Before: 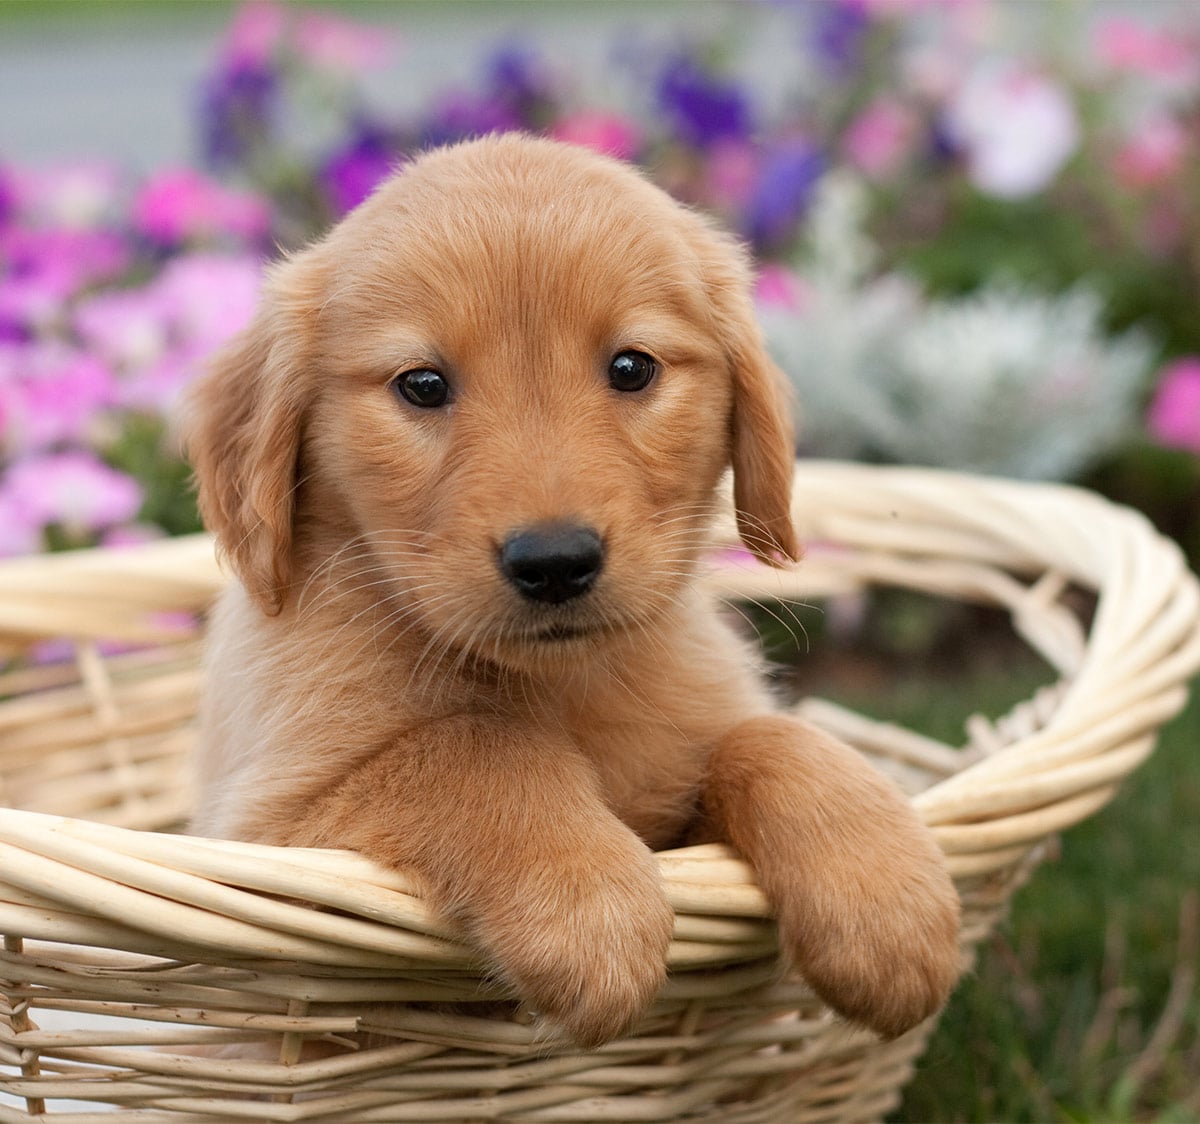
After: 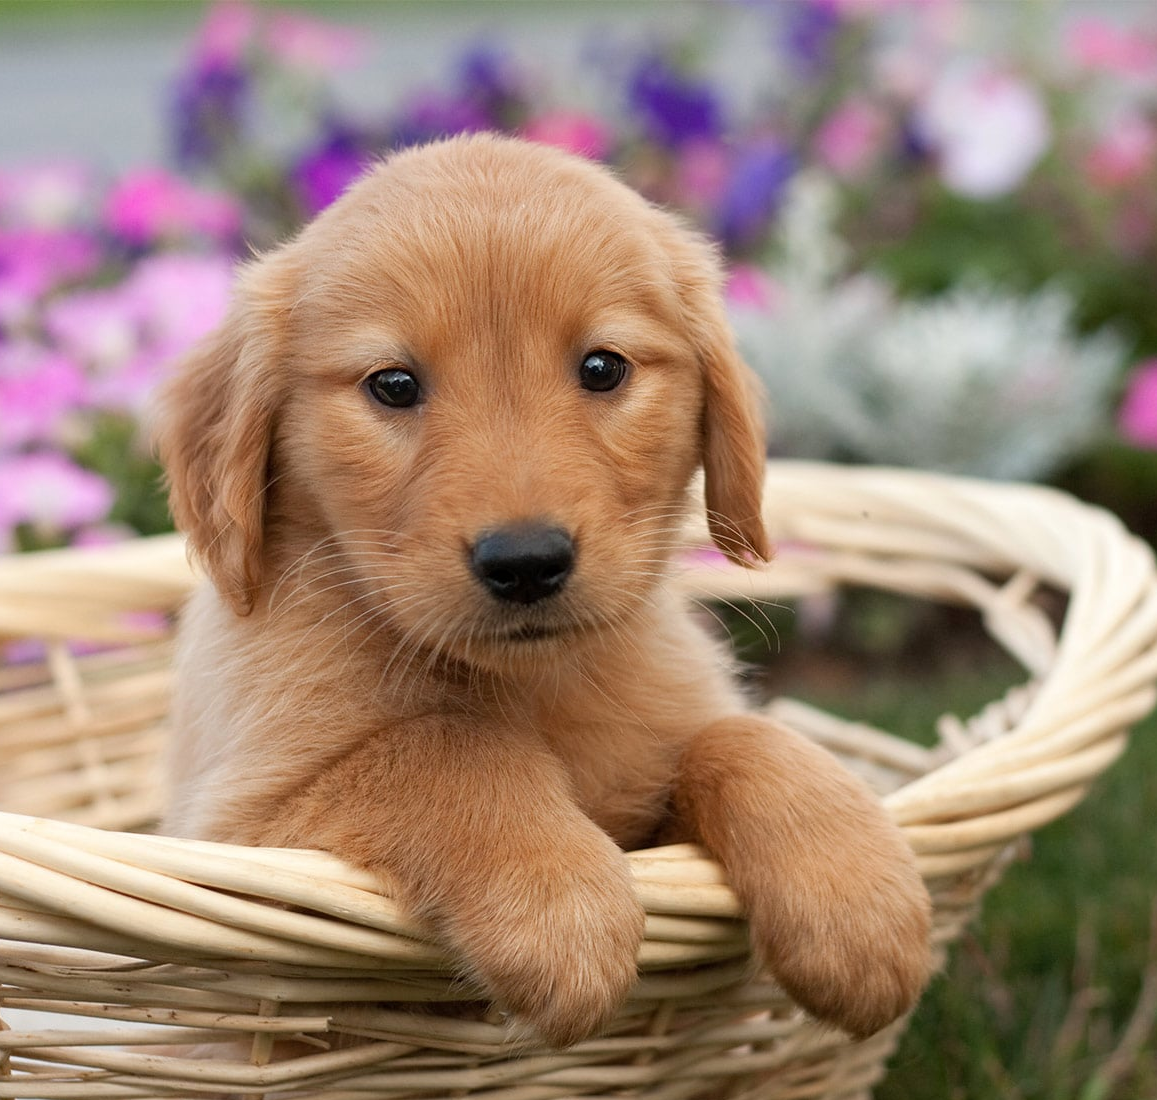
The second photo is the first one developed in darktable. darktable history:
crop and rotate: left 2.493%, right 1.031%, bottom 2.063%
